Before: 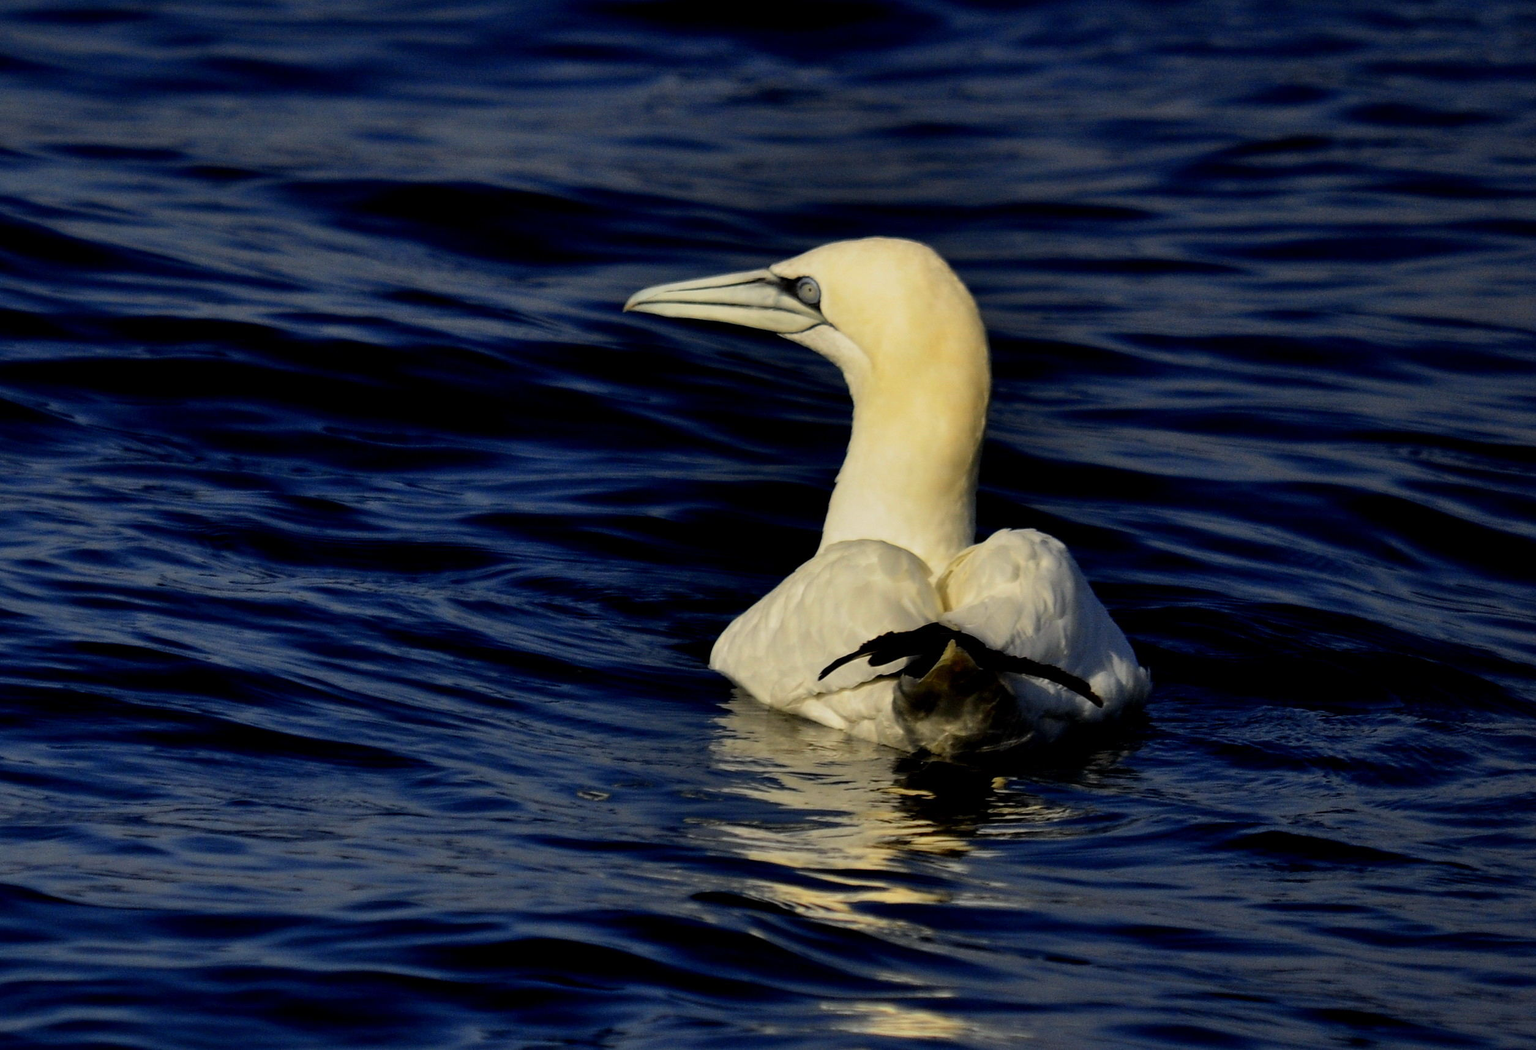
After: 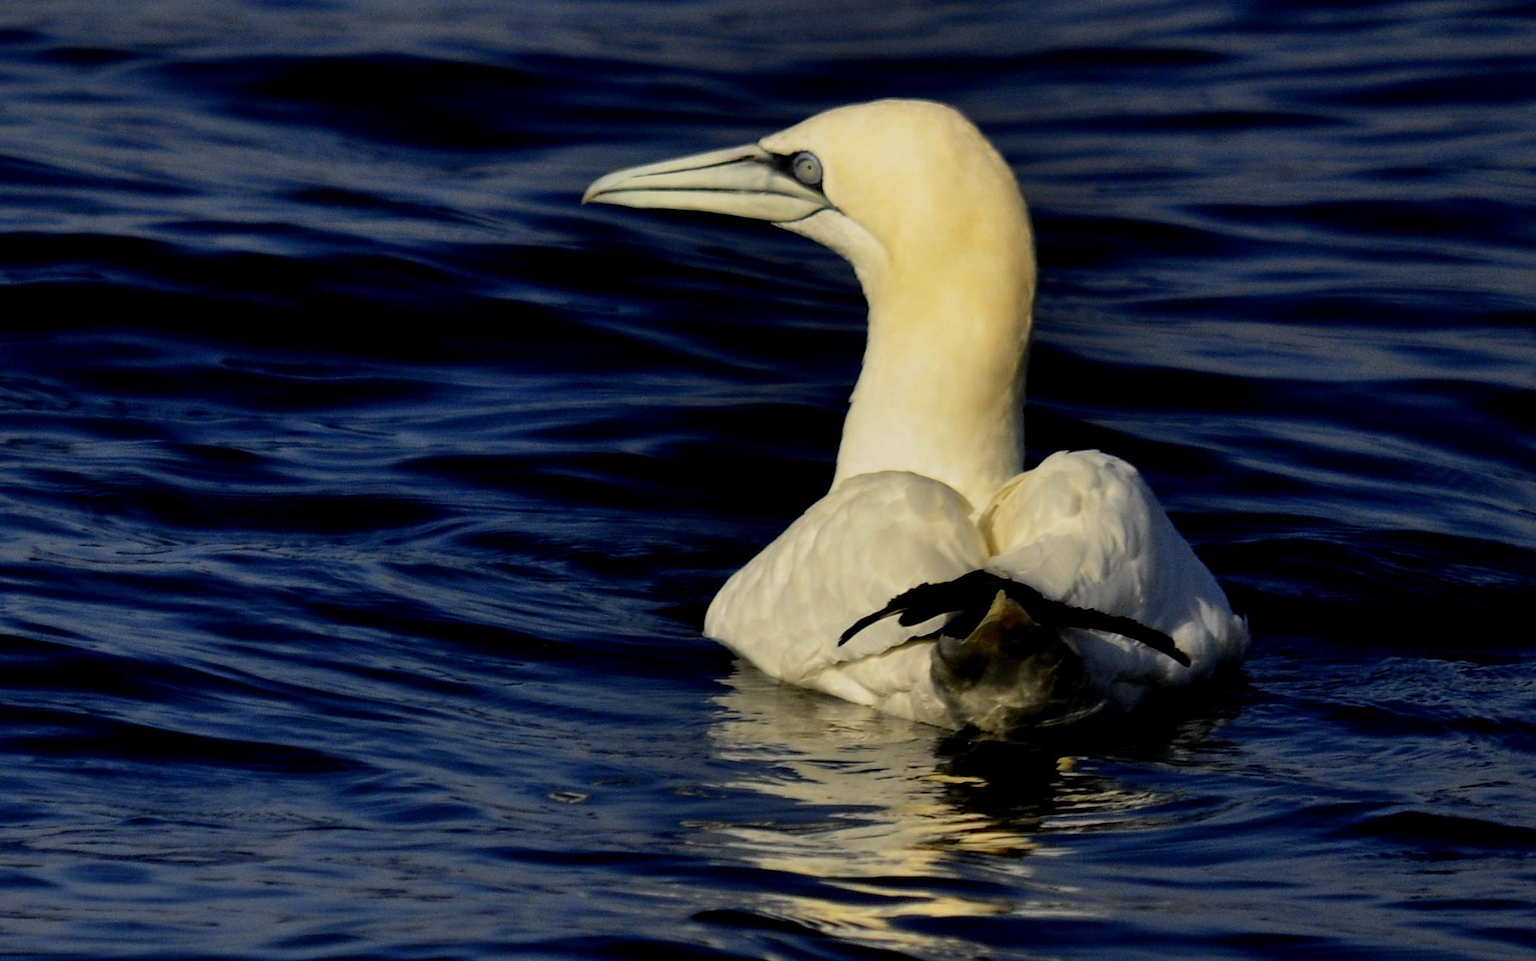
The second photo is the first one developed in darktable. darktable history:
crop: left 9.712%, top 16.928%, right 10.845%, bottom 12.332%
rotate and perspective: rotation -2.22°, lens shift (horizontal) -0.022, automatic cropping off
base curve: curves: ch0 [(0, 0) (0.297, 0.298) (1, 1)], preserve colors none
